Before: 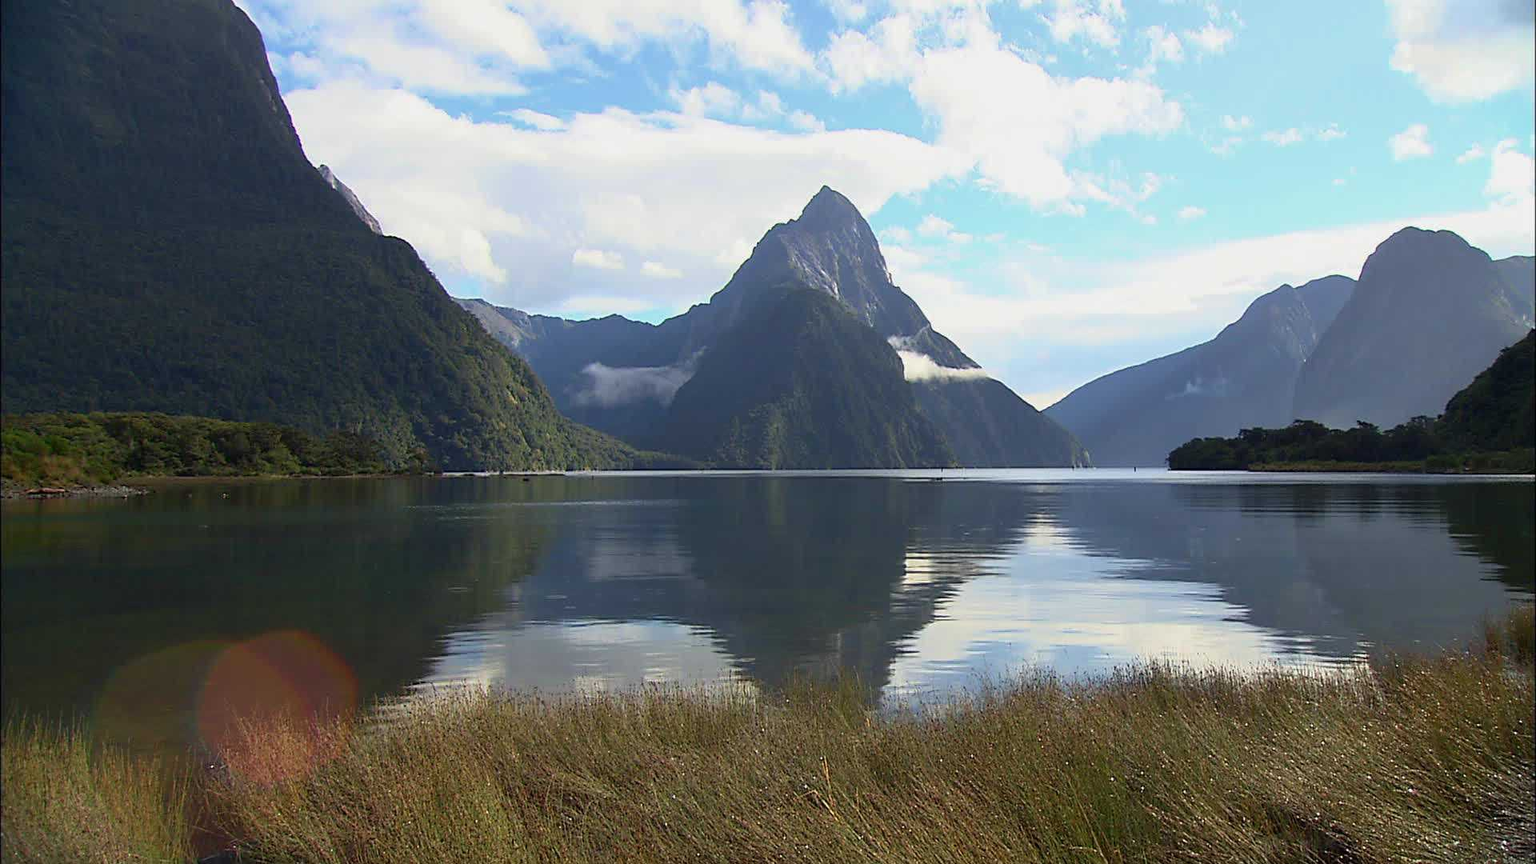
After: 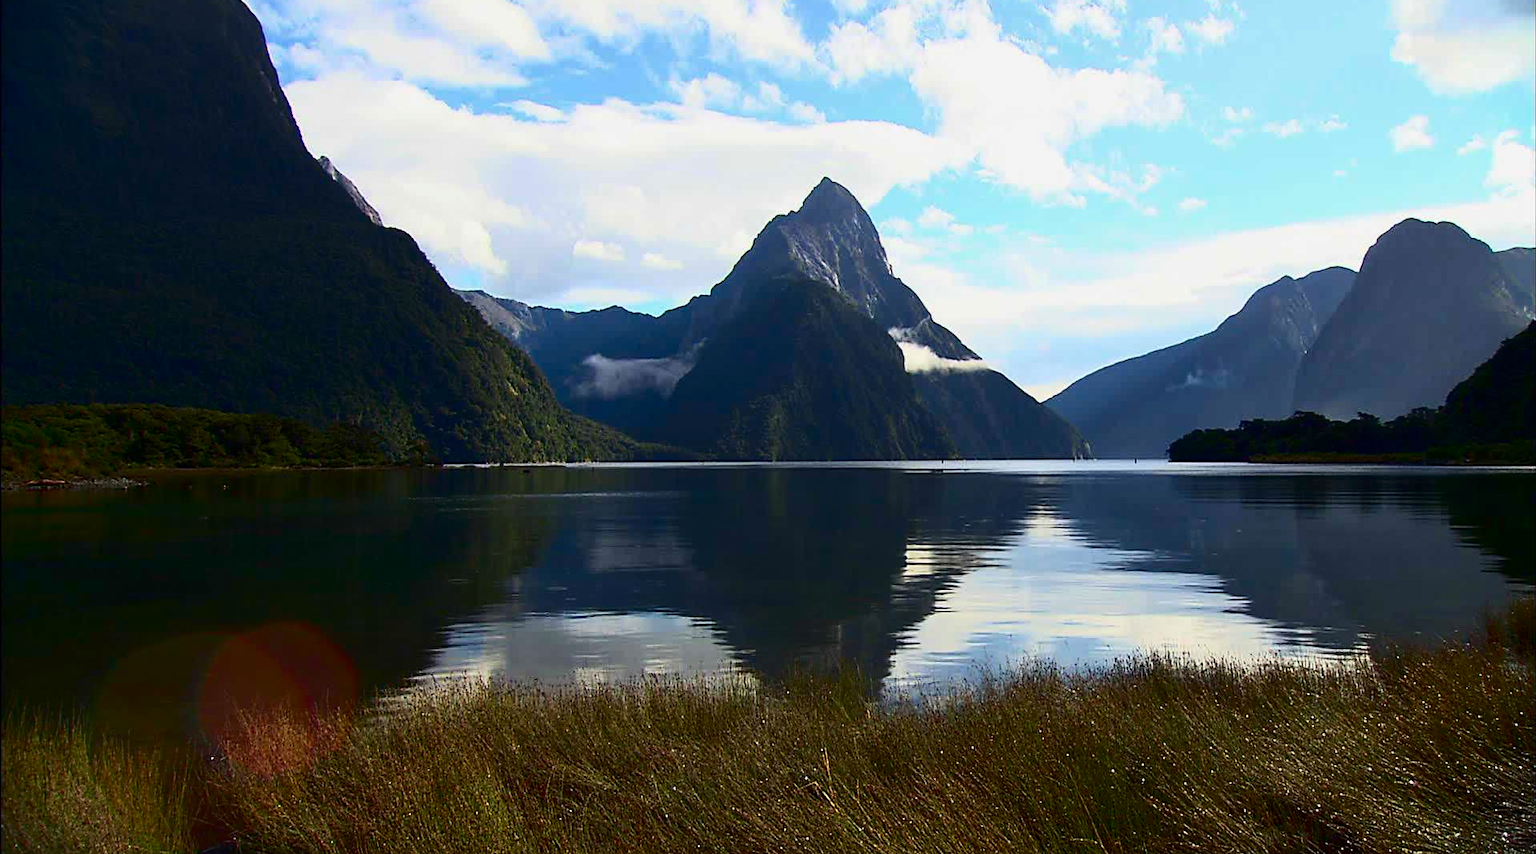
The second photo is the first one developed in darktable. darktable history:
crop: top 1.049%, right 0.001%
contrast brightness saturation: contrast 0.22, brightness -0.19, saturation 0.24
